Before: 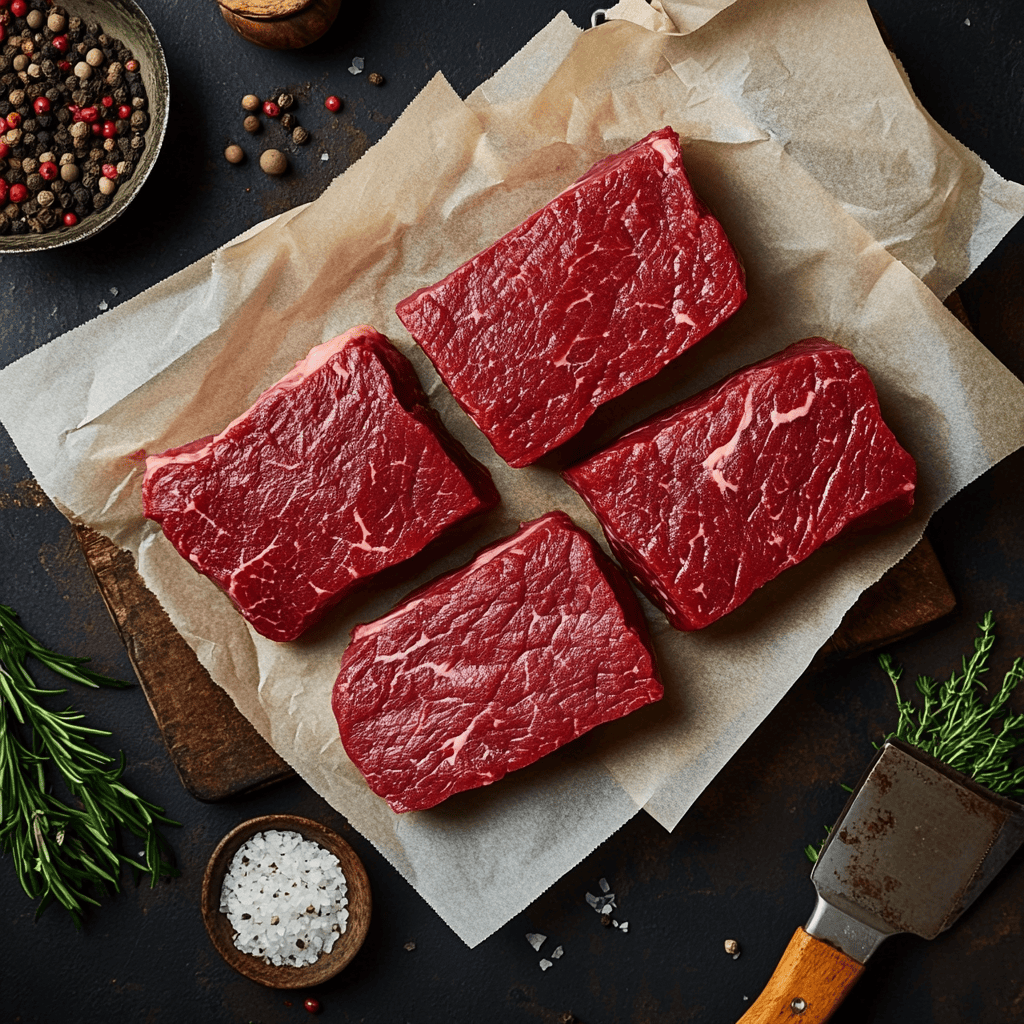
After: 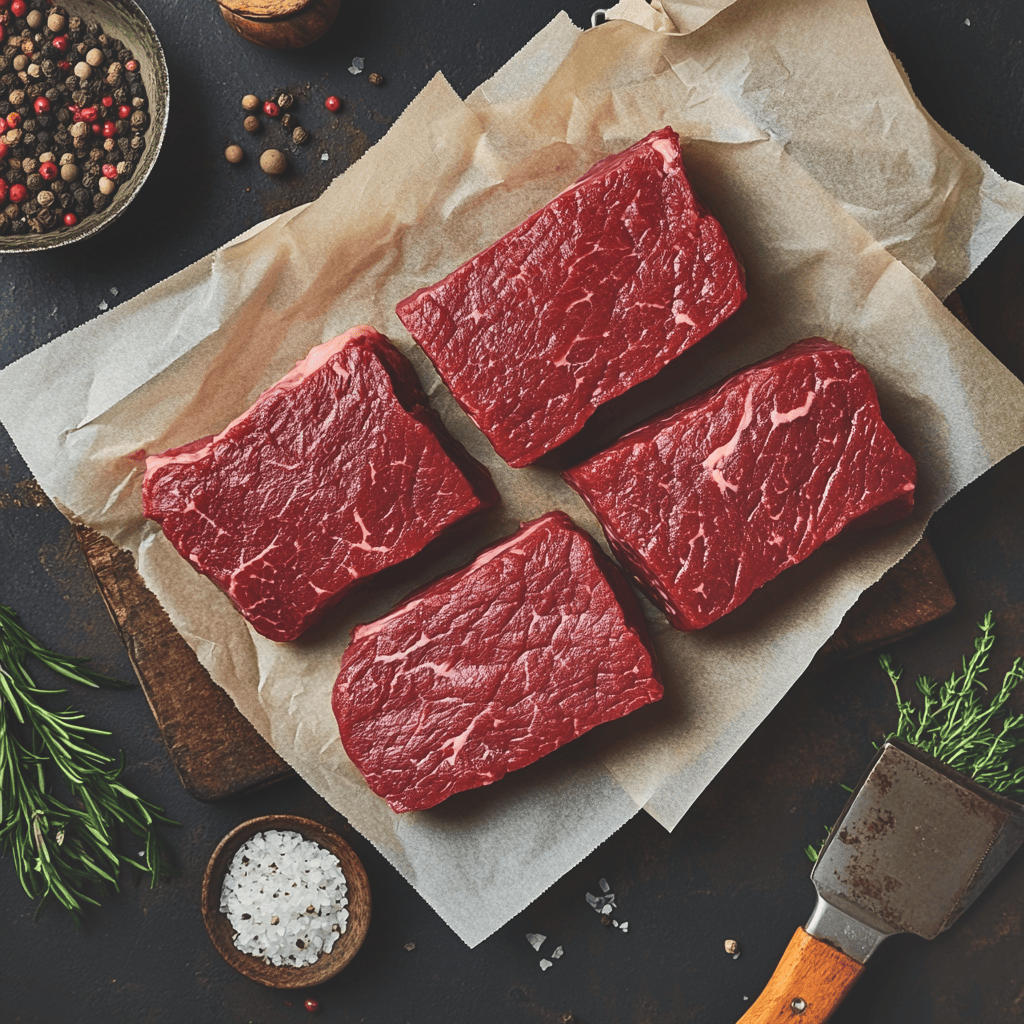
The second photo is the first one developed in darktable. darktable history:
shadows and highlights: low approximation 0.01, soften with gaussian
exposure: black level correction -0.016, compensate highlight preservation false
